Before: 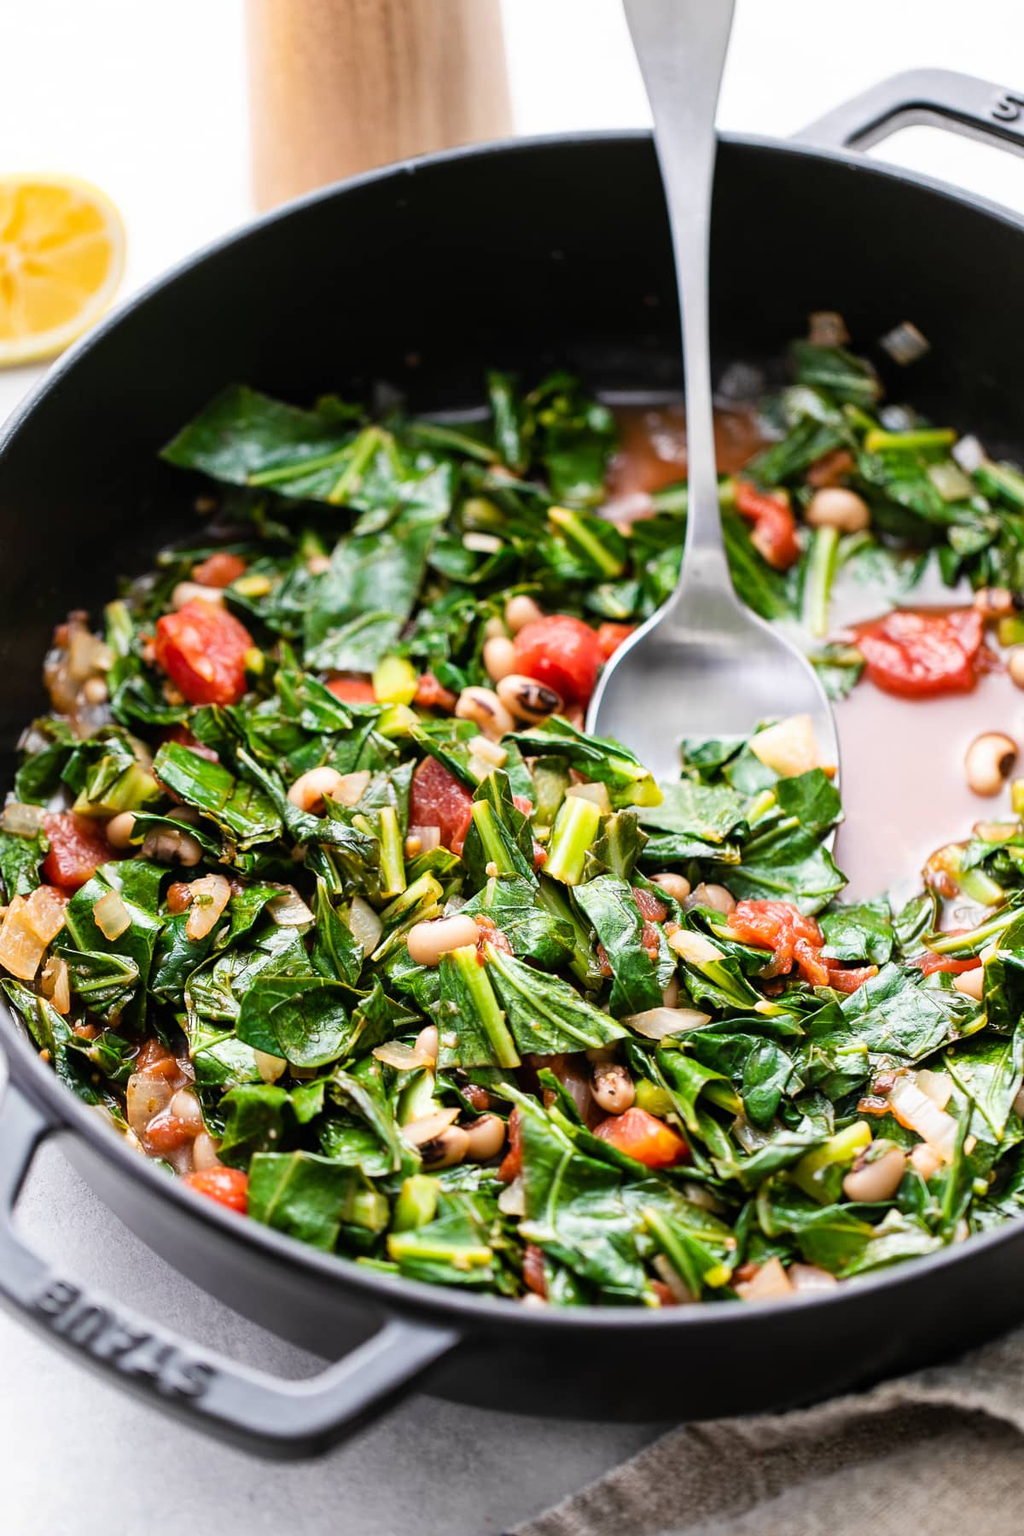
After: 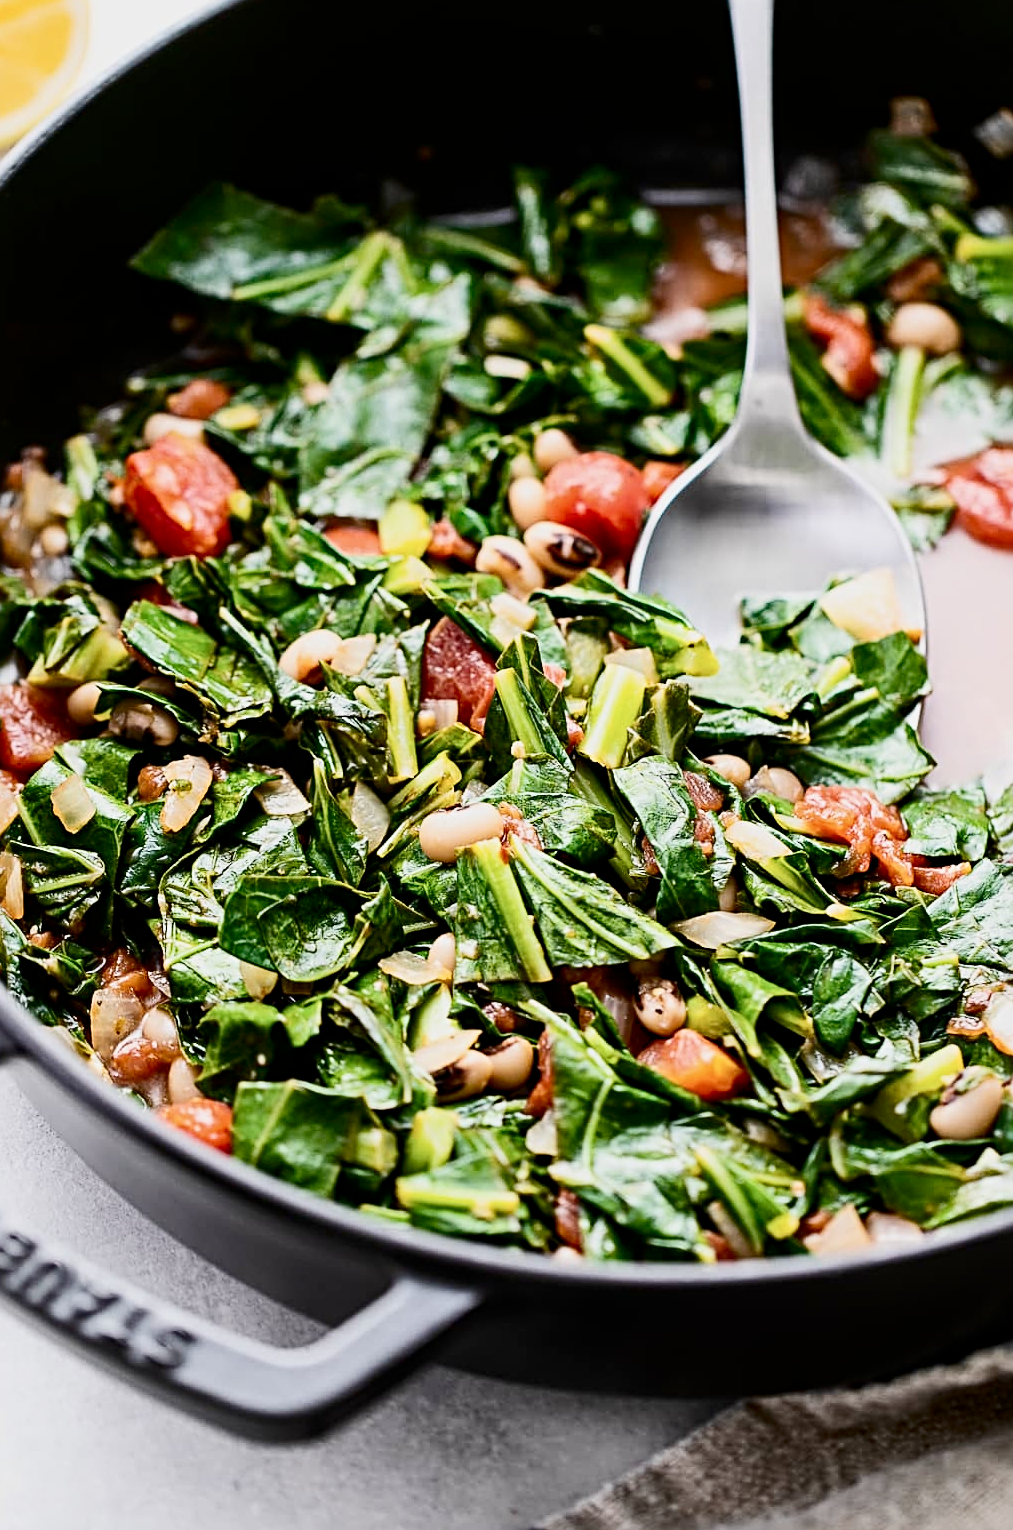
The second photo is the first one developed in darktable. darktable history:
crop and rotate: left 4.84%, top 14.966%, right 10.695%
filmic rgb: black relative exposure -16 EV, white relative exposure 4.03 EV, target black luminance 0%, hardness 7.53, latitude 73.21%, contrast 0.909, highlights saturation mix 10.74%, shadows ↔ highlights balance -0.379%, add noise in highlights 0, preserve chrominance no, color science v3 (2019), use custom middle-gray values true, contrast in highlights soft
sharpen: radius 3.951
contrast brightness saturation: contrast 0.271
